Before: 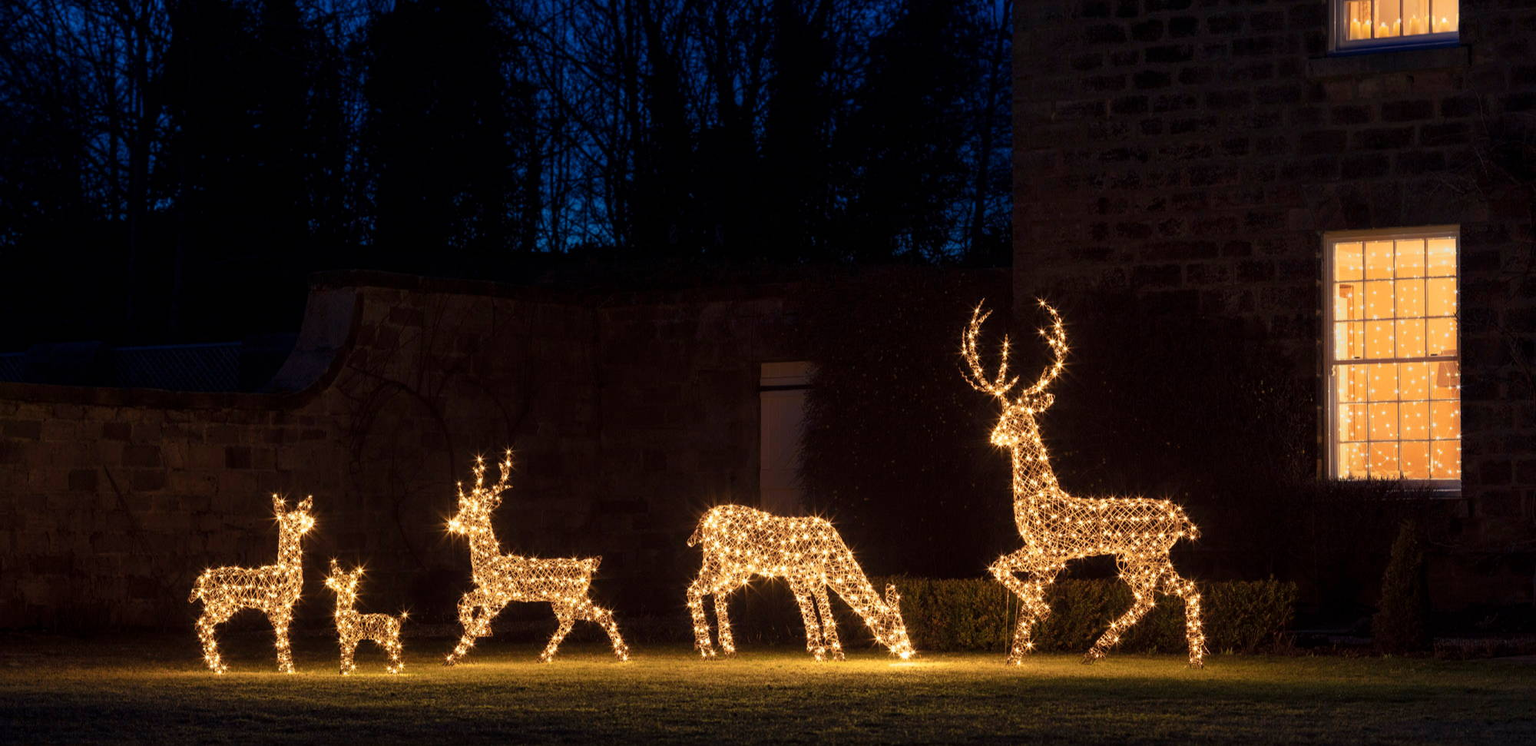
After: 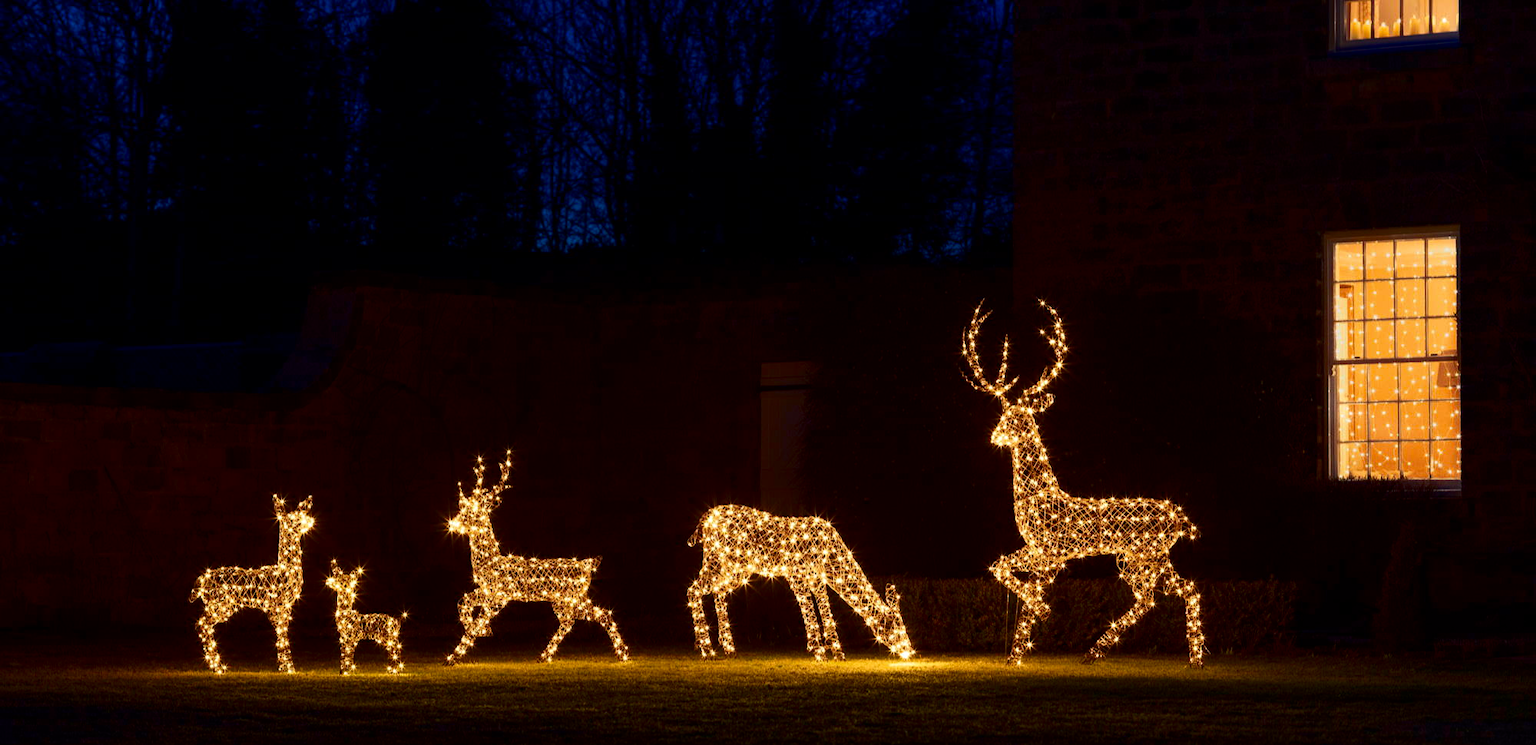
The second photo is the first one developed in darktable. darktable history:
exposure: exposure 0.076 EV, compensate exposure bias true, compensate highlight preservation false
contrast brightness saturation: contrast 0.129, brightness -0.235, saturation 0.139
